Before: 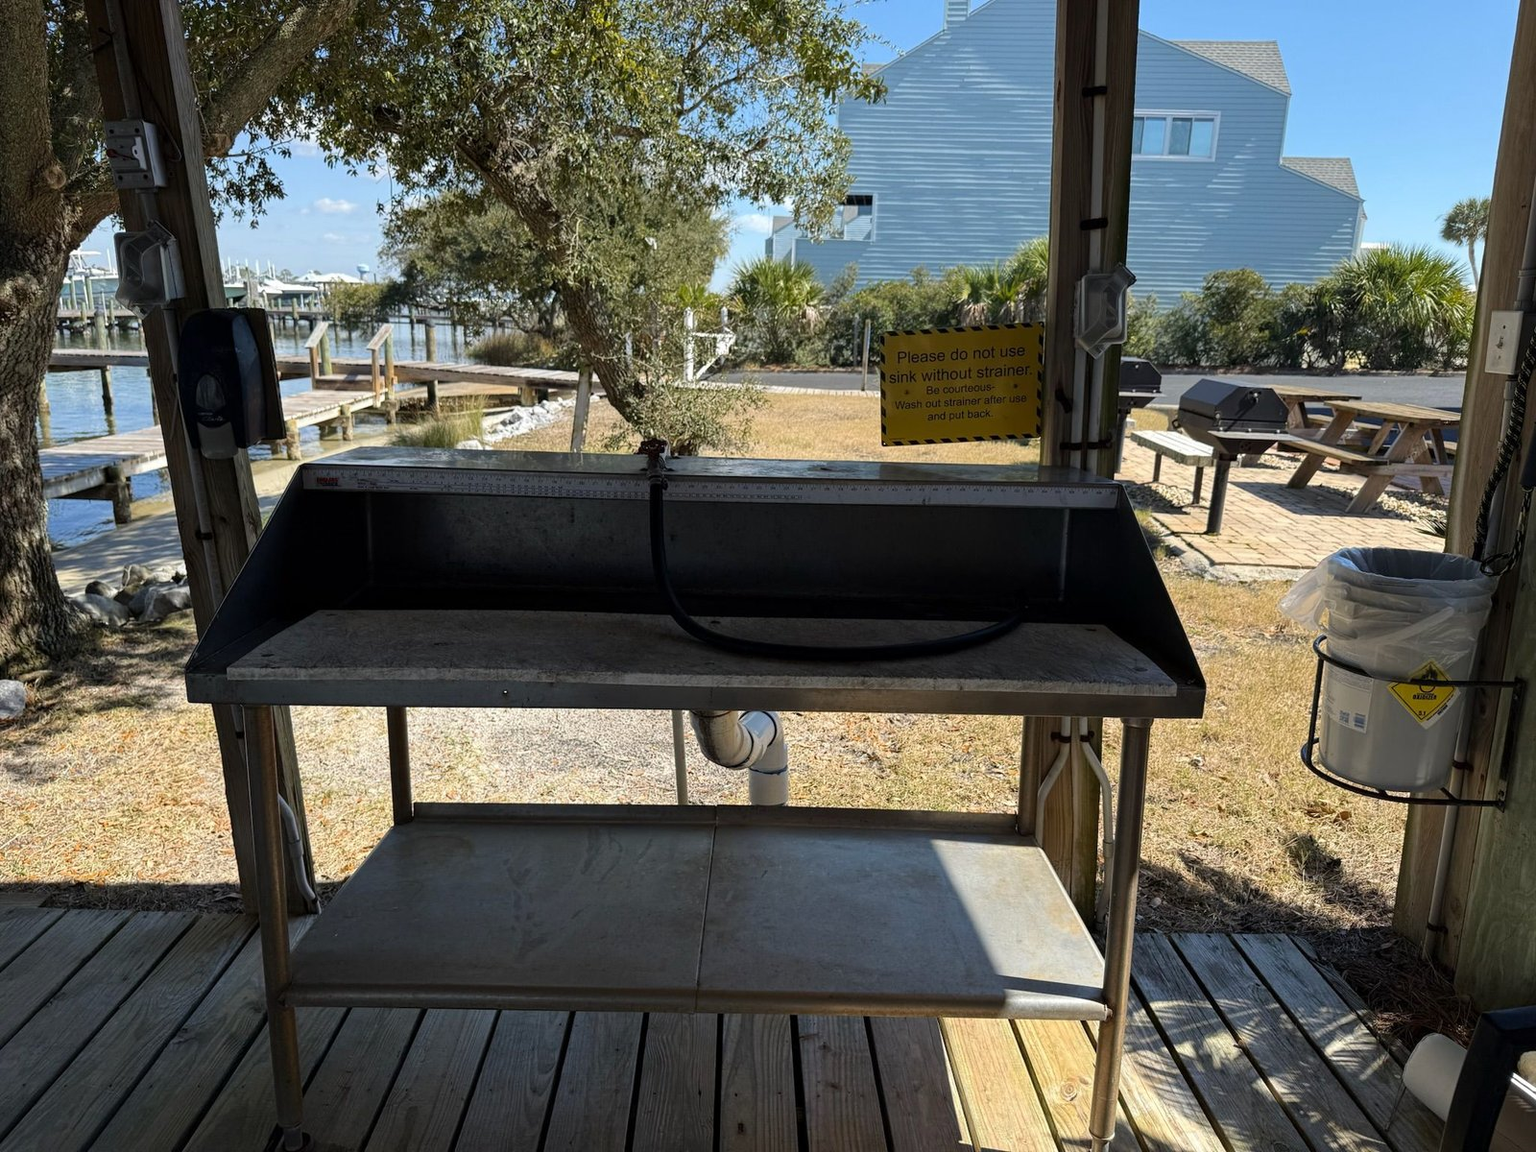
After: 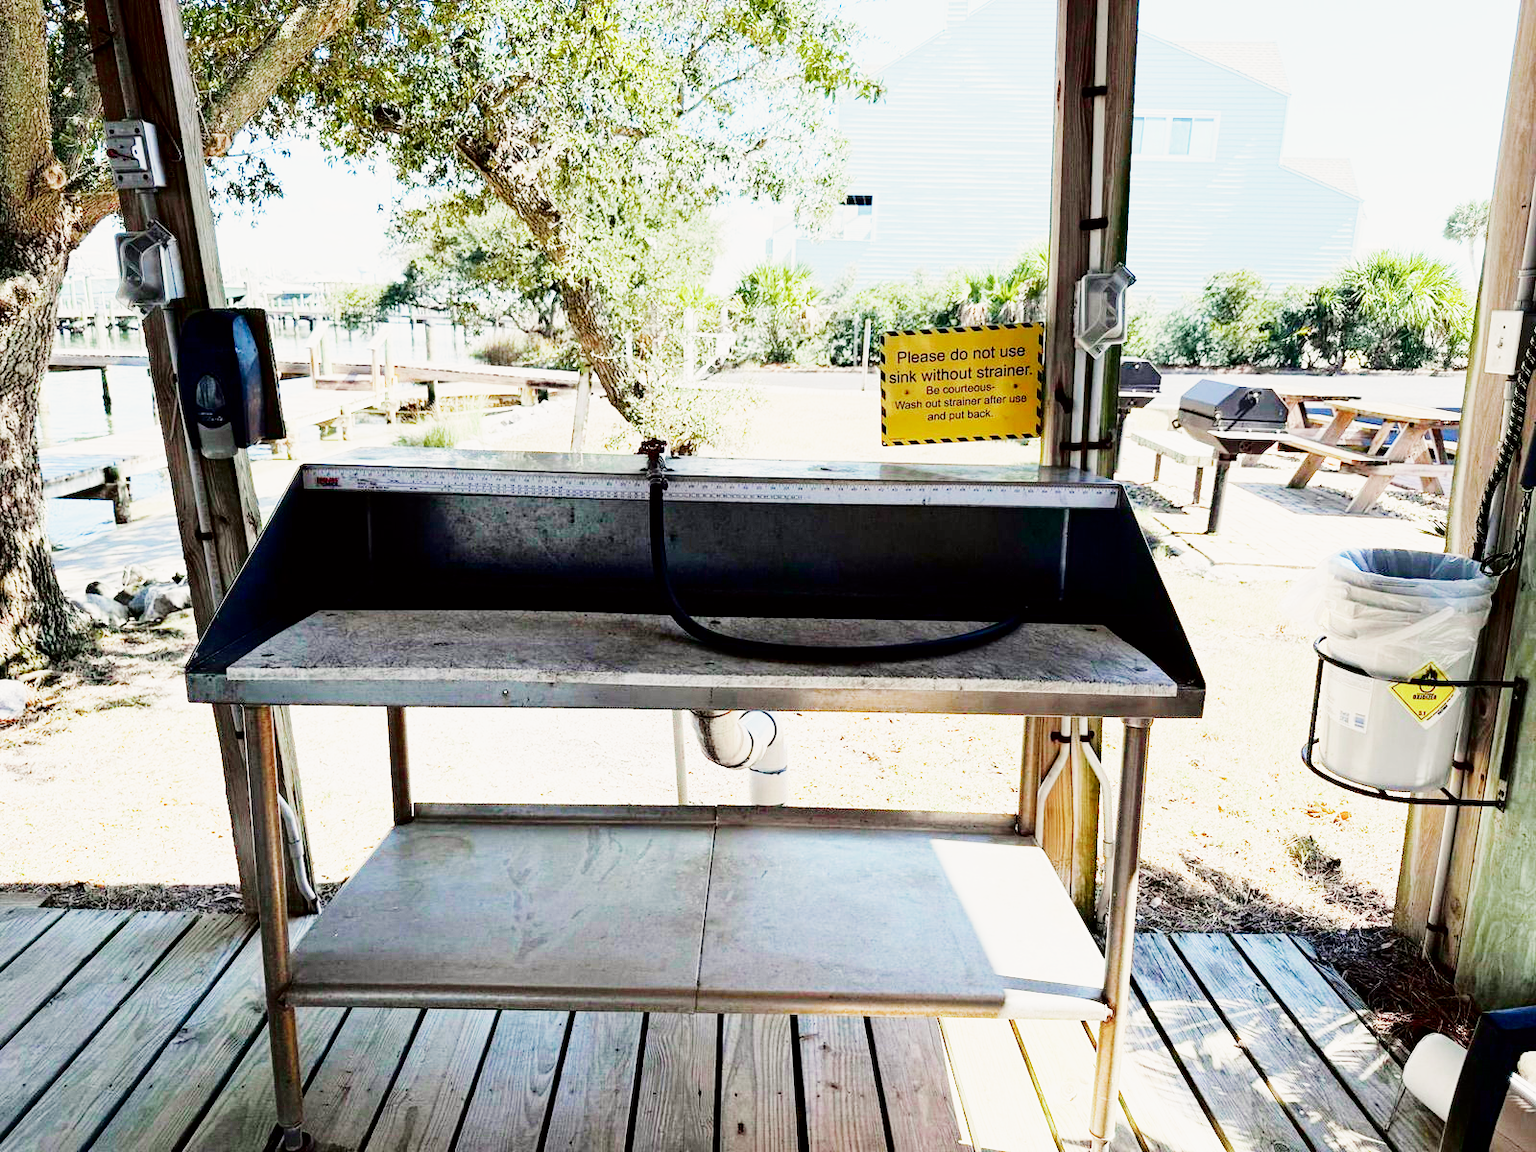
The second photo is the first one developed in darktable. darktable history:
sigmoid: contrast 1.81, skew -0.21, preserve hue 0%, red attenuation 0.1, red rotation 0.035, green attenuation 0.1, green rotation -0.017, blue attenuation 0.15, blue rotation -0.052, base primaries Rec2020
tone curve: curves: ch0 [(0, 0) (0.068, 0.012) (0.183, 0.089) (0.341, 0.283) (0.547, 0.532) (0.828, 0.815) (1, 0.983)]; ch1 [(0, 0) (0.23, 0.166) (0.34, 0.308) (0.371, 0.337) (0.429, 0.411) (0.477, 0.462) (0.499, 0.5) (0.529, 0.537) (0.559, 0.582) (0.743, 0.798) (1, 1)]; ch2 [(0, 0) (0.431, 0.414) (0.498, 0.503) (0.524, 0.528) (0.568, 0.546) (0.6, 0.597) (0.634, 0.645) (0.728, 0.742) (1, 1)], color space Lab, independent channels, preserve colors none
exposure: exposure 3 EV, compensate highlight preservation false
